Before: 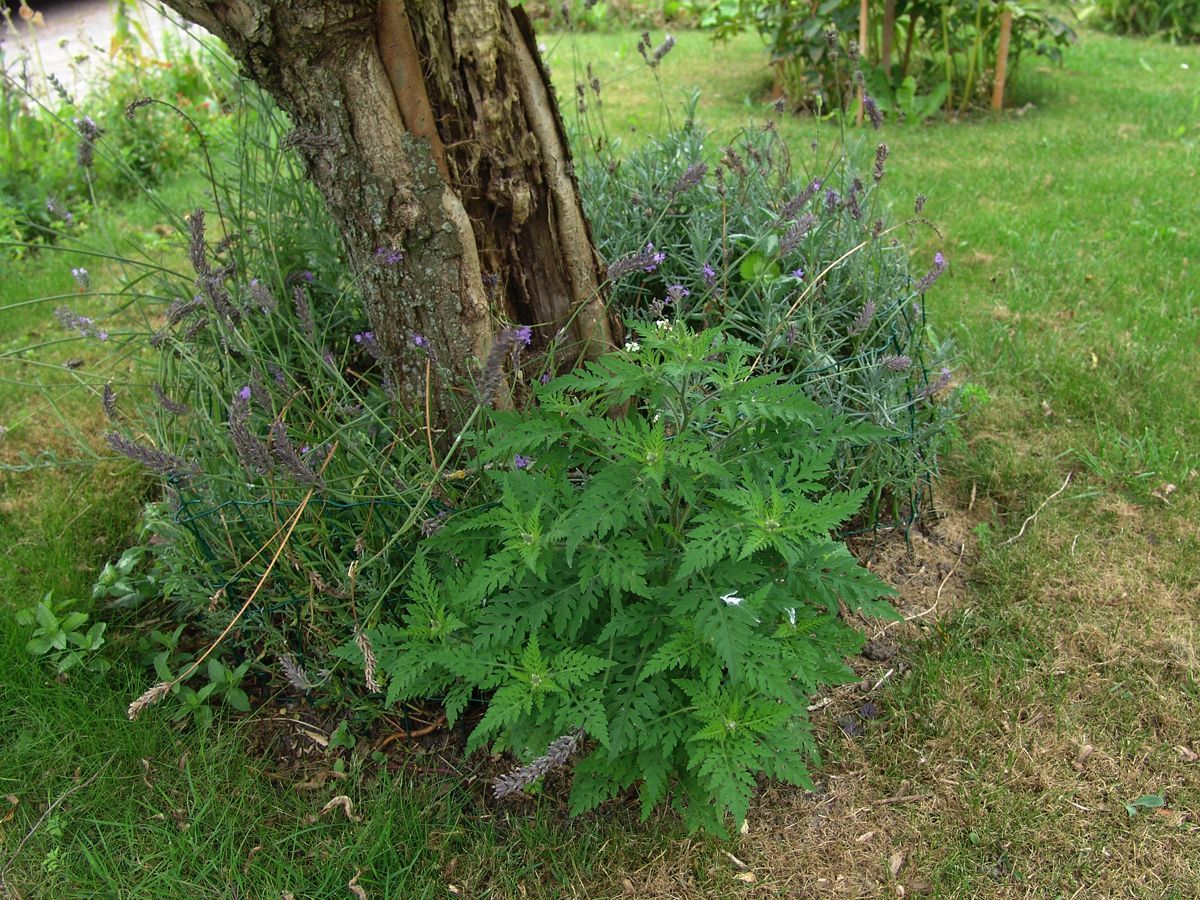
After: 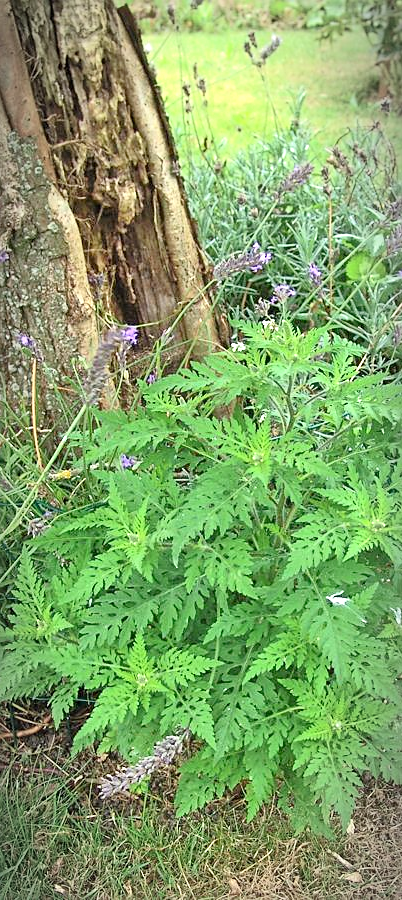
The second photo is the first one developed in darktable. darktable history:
exposure: black level correction 0, exposure 0.895 EV, compensate highlight preservation false
crop: left 32.891%, right 33.557%
tone equalizer: -7 EV 0.159 EV, -6 EV 0.595 EV, -5 EV 1.14 EV, -4 EV 1.34 EV, -3 EV 1.18 EV, -2 EV 0.6 EV, -1 EV 0.165 EV
contrast brightness saturation: contrast 0.239, brightness 0.093
sharpen: on, module defaults
vignetting: automatic ratio true, unbound false
contrast equalizer: y [[0.524, 0.538, 0.547, 0.548, 0.538, 0.524], [0.5 ×6], [0.5 ×6], [0 ×6], [0 ×6]], mix -0.281
